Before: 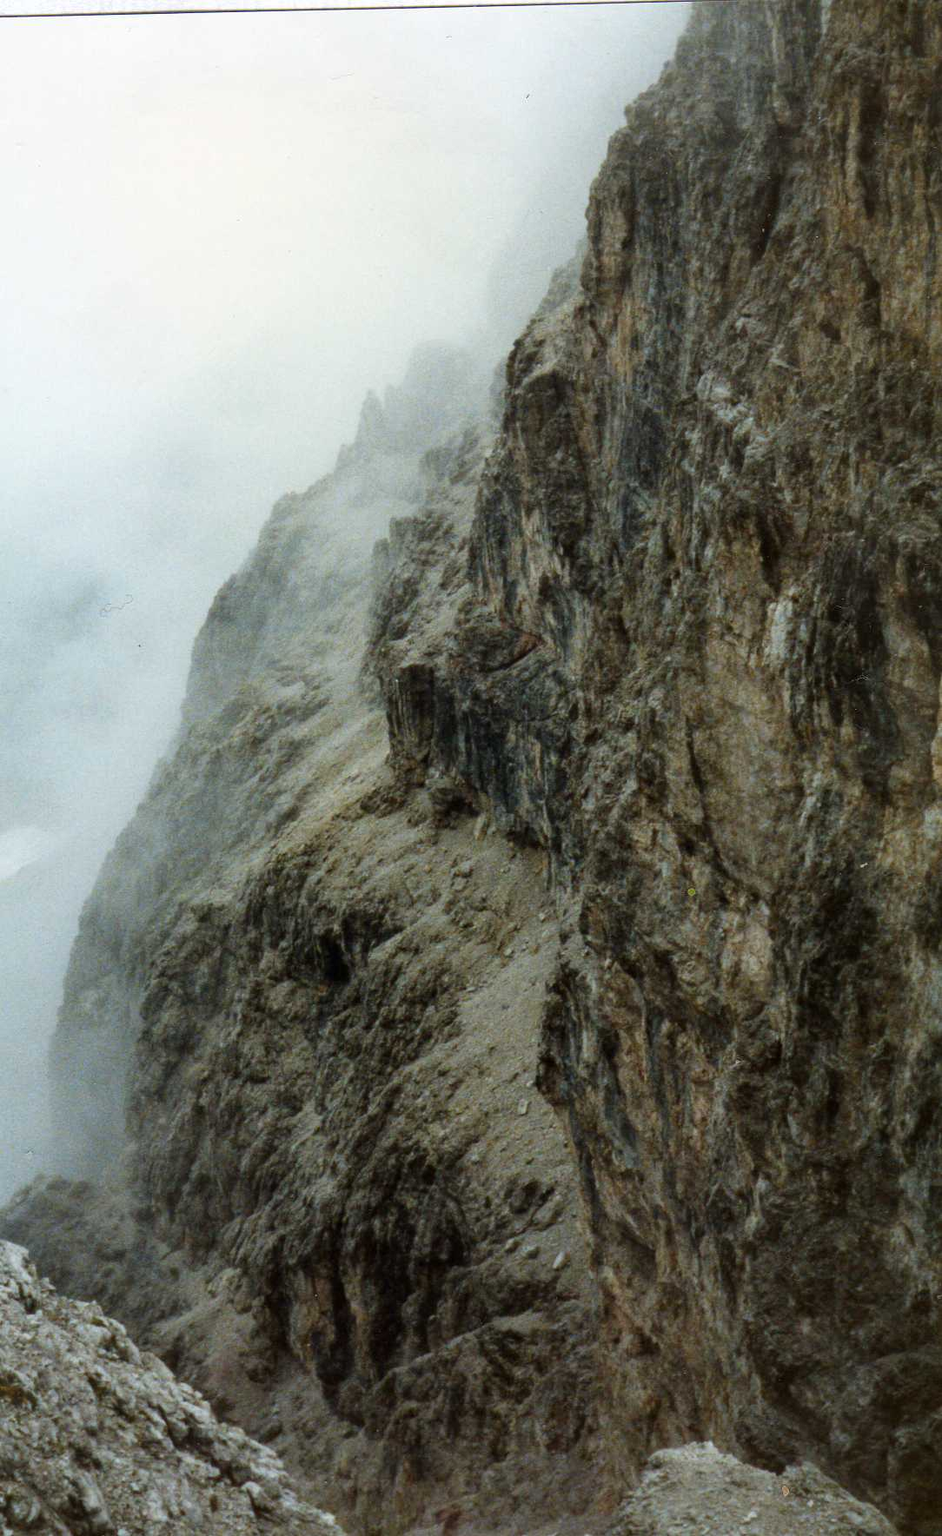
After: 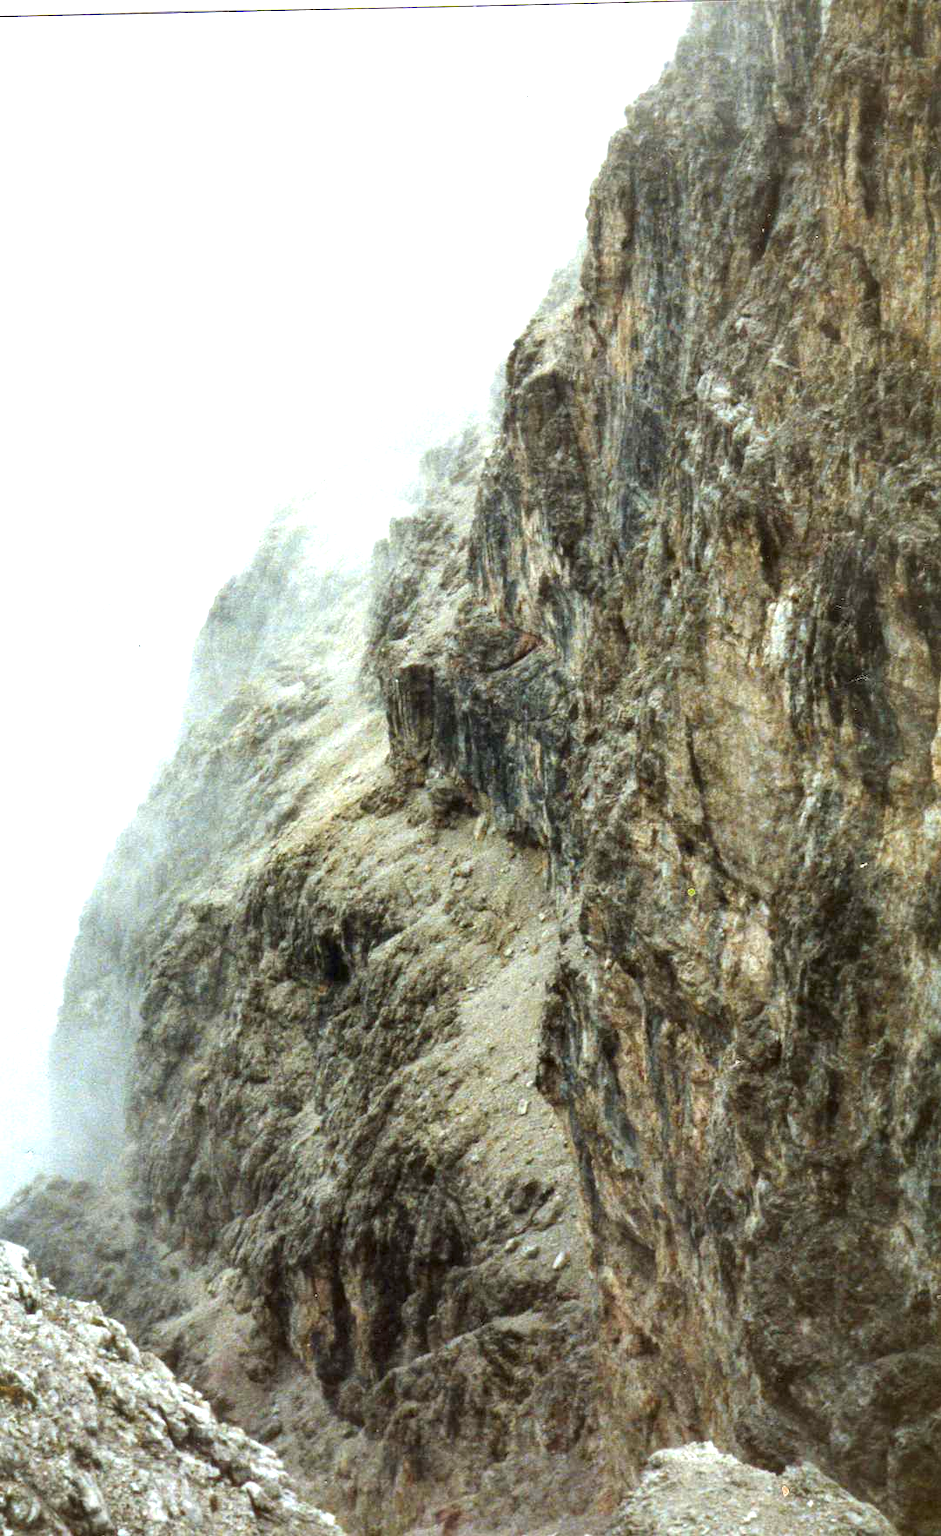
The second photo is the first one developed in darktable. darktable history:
exposure: black level correction 0, exposure 1.465 EV
